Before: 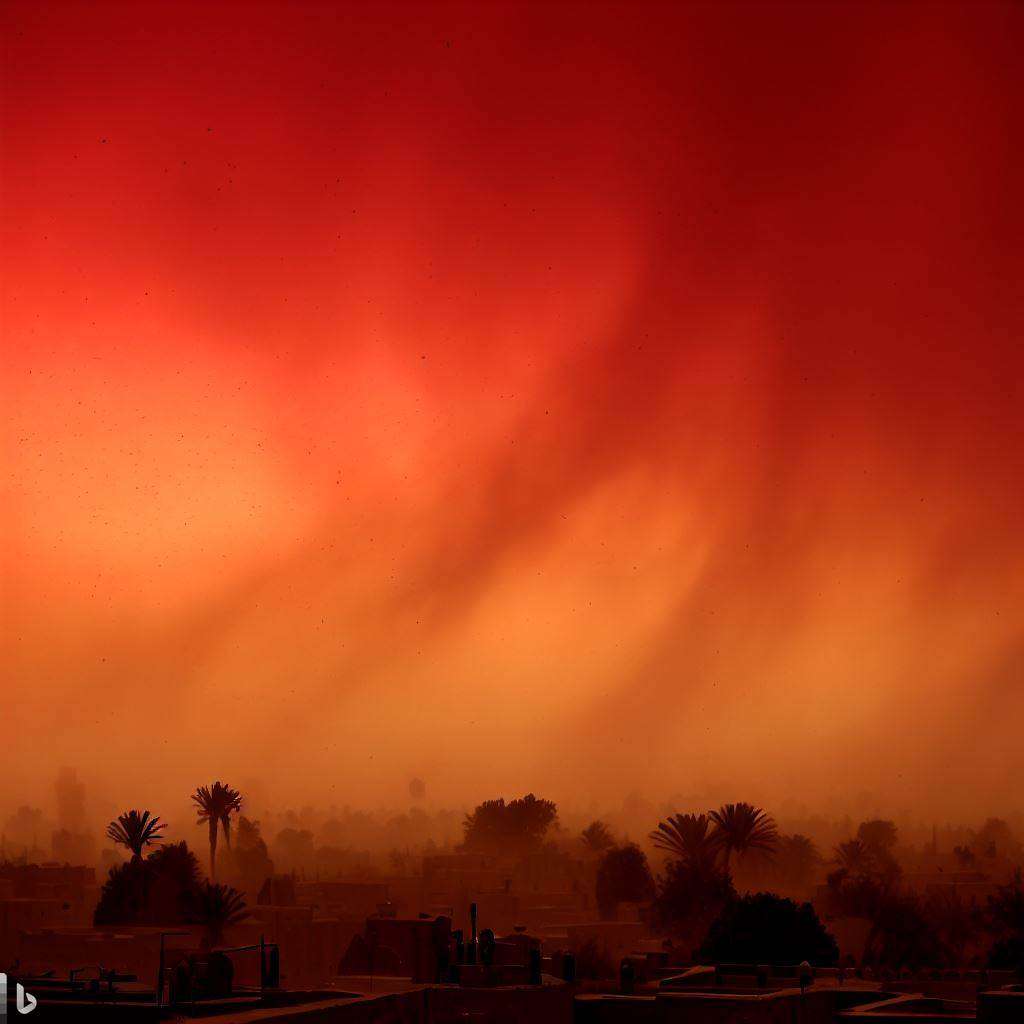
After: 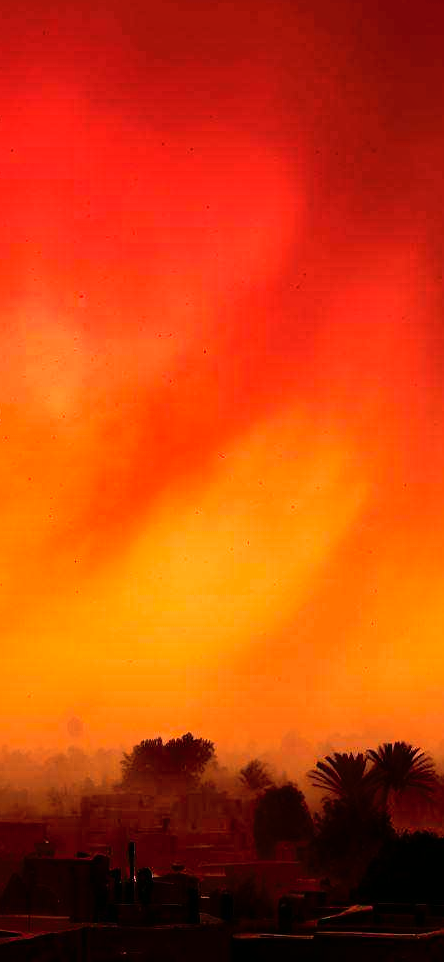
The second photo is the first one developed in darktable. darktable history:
crop: left 33.452%, top 6.025%, right 23.155%
rgb curve: curves: ch0 [(0, 0) (0.21, 0.15) (0.24, 0.21) (0.5, 0.75) (0.75, 0.96) (0.89, 0.99) (1, 1)]; ch1 [(0, 0.02) (0.21, 0.13) (0.25, 0.2) (0.5, 0.67) (0.75, 0.9) (0.89, 0.97) (1, 1)]; ch2 [(0, 0.02) (0.21, 0.13) (0.25, 0.2) (0.5, 0.67) (0.75, 0.9) (0.89, 0.97) (1, 1)], compensate middle gray true
shadows and highlights: on, module defaults
color balance: mode lift, gamma, gain (sRGB), lift [1, 0.99, 1.01, 0.992], gamma [1, 1.037, 0.974, 0.963]
